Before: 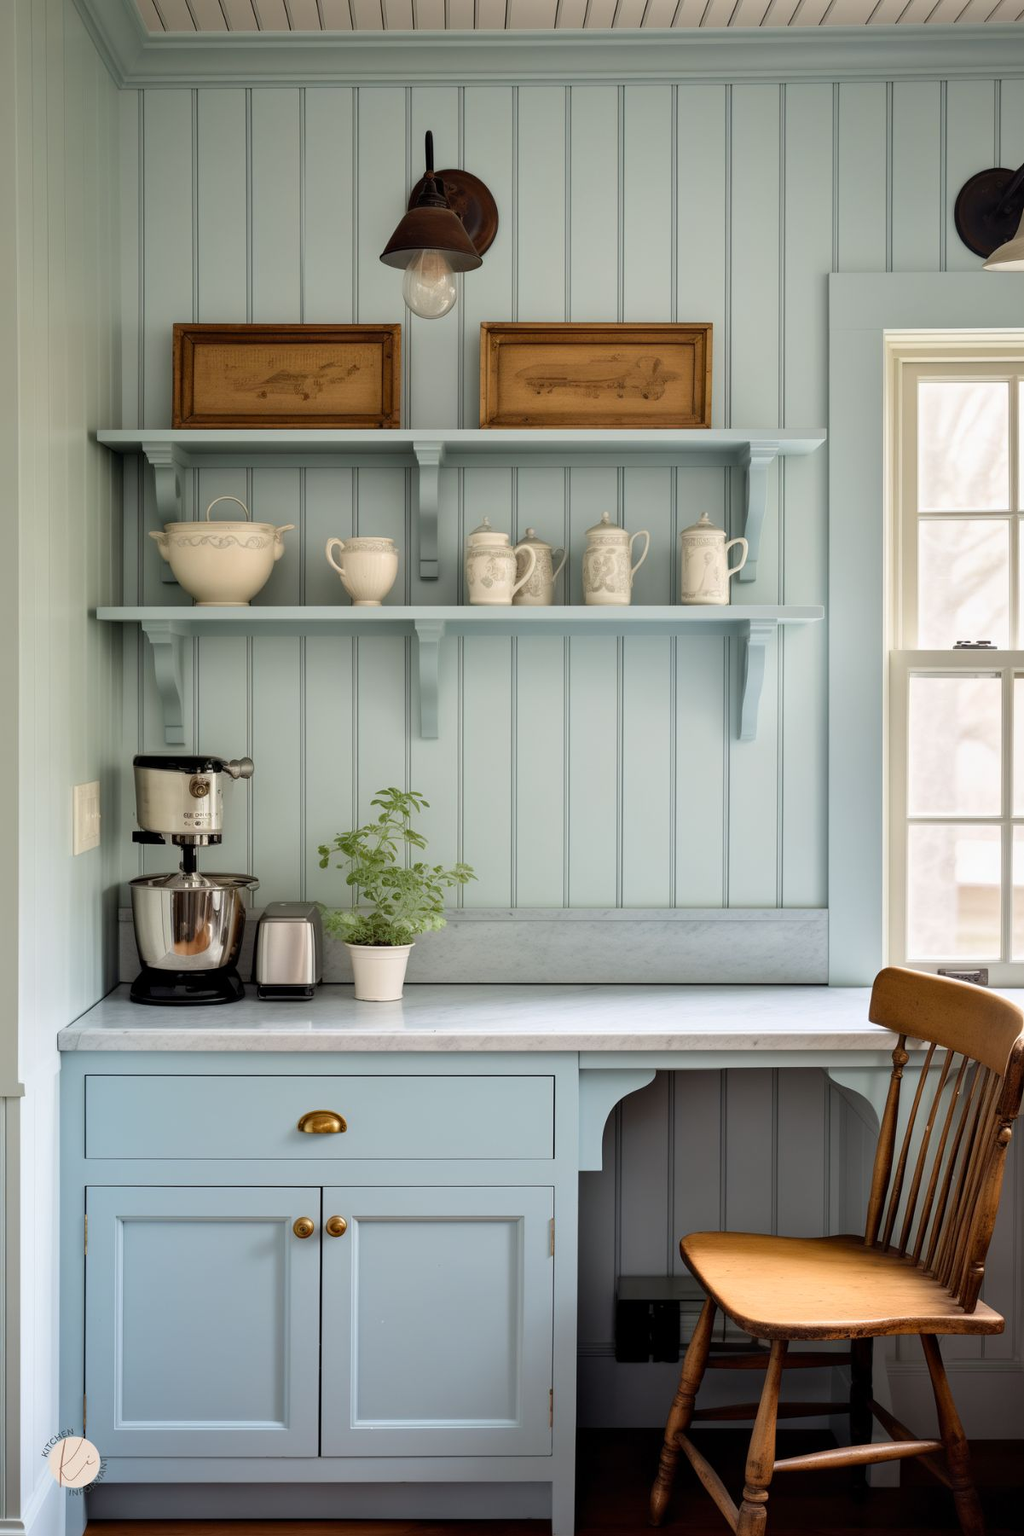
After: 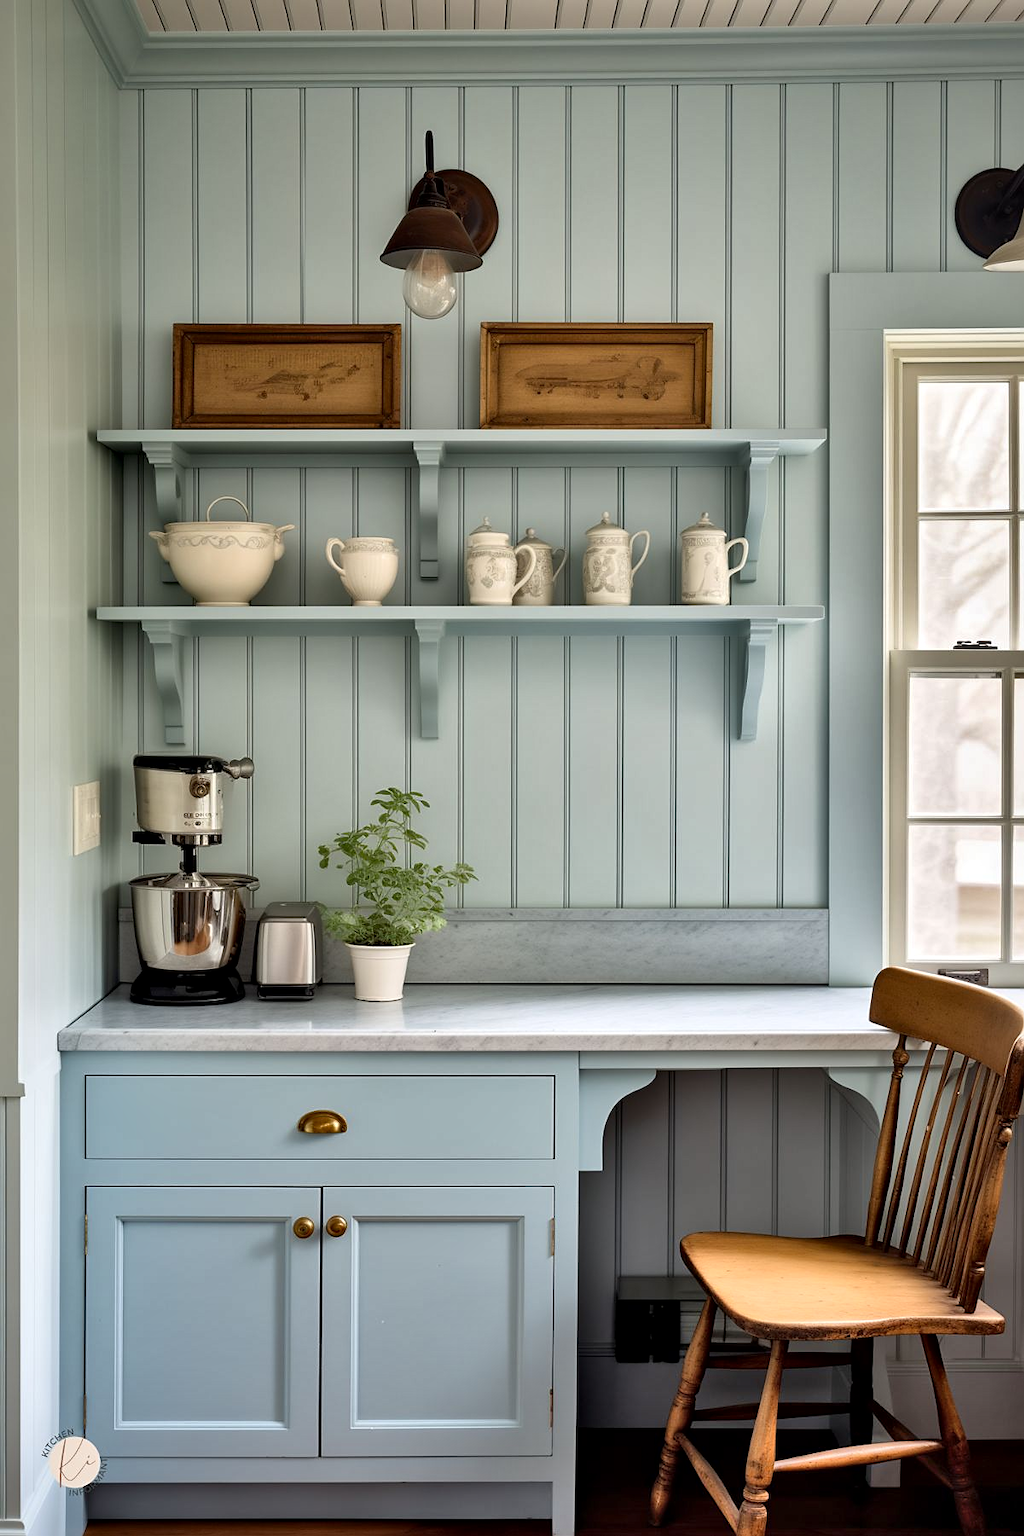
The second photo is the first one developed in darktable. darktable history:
sharpen: radius 1.834, amount 0.412, threshold 1.37
shadows and highlights: soften with gaussian
local contrast: mode bilateral grid, contrast 20, coarseness 50, detail 141%, midtone range 0.2
